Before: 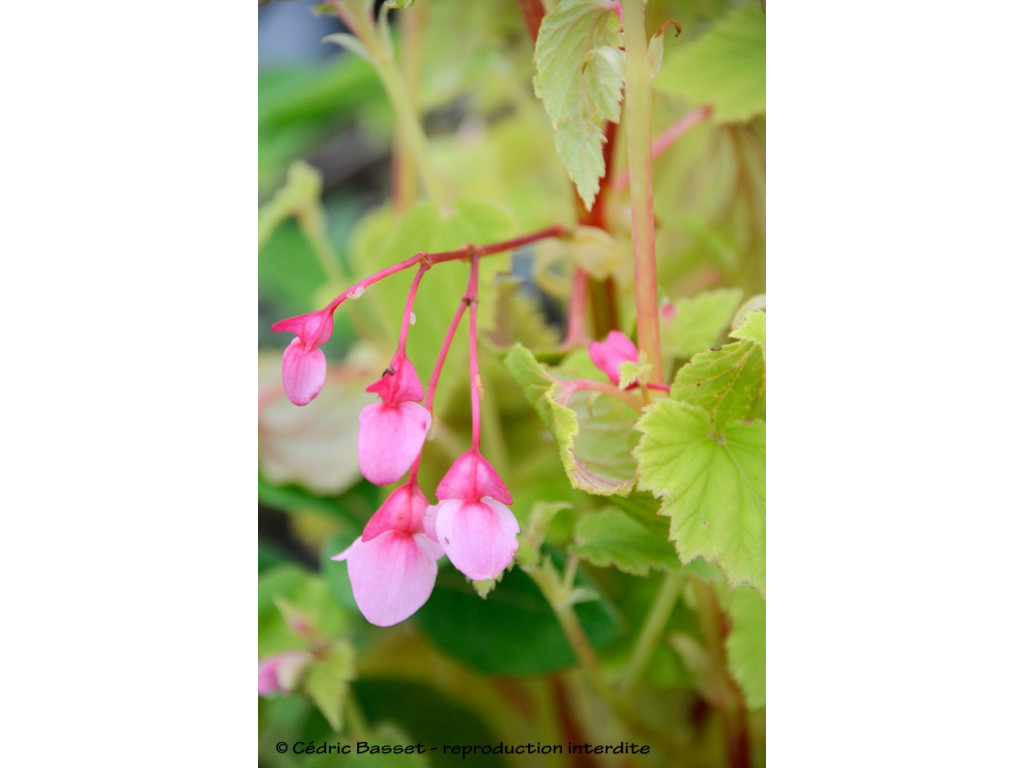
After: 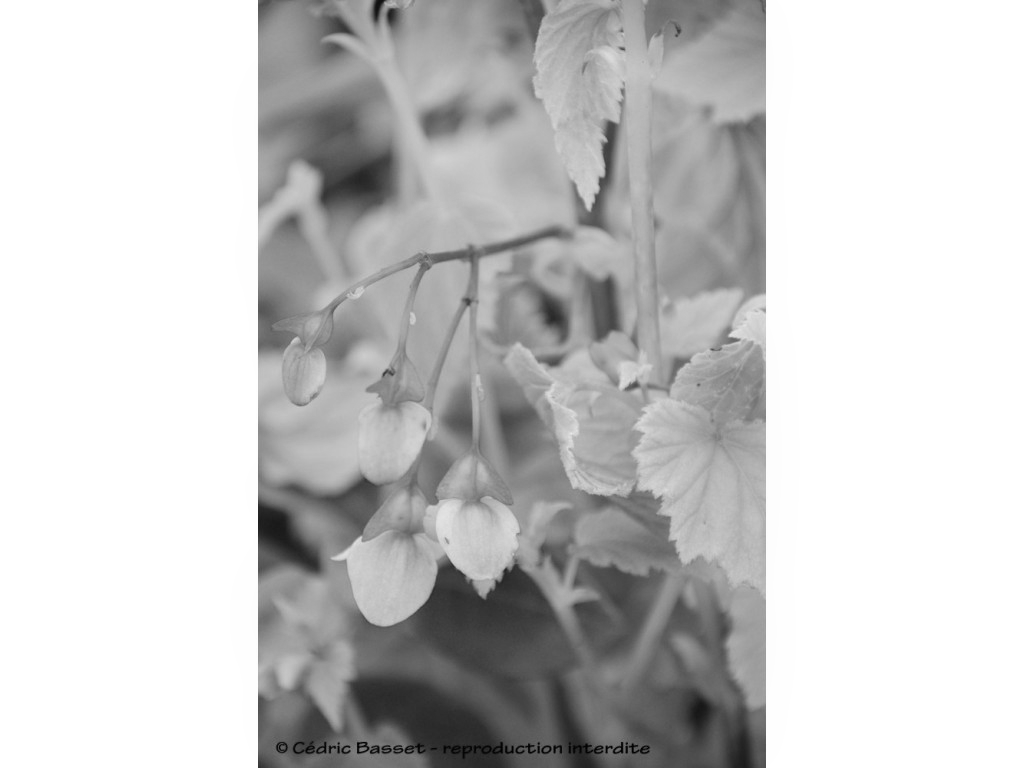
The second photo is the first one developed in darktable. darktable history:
monochrome: on, module defaults
contrast brightness saturation: saturation -0.05
